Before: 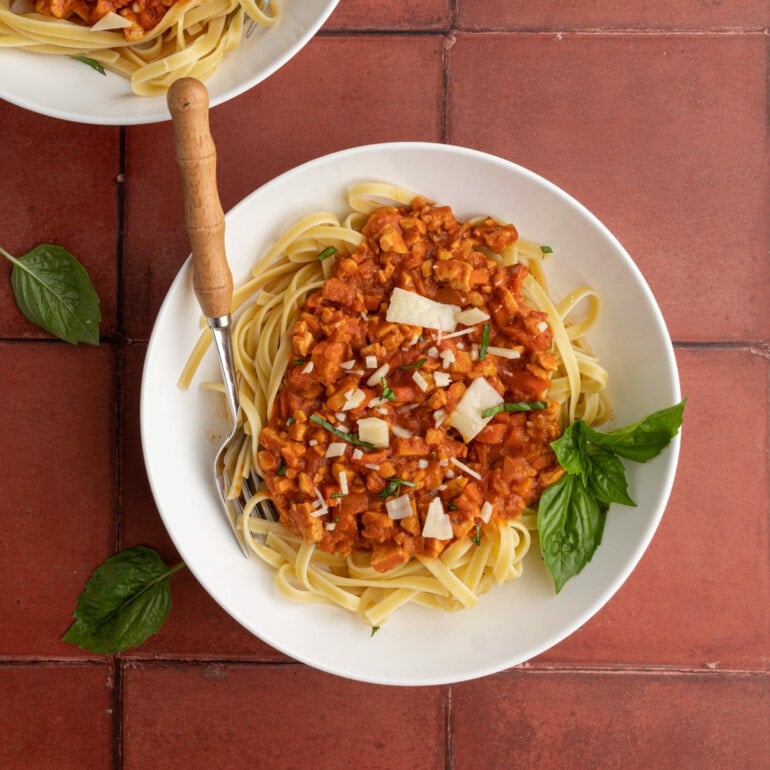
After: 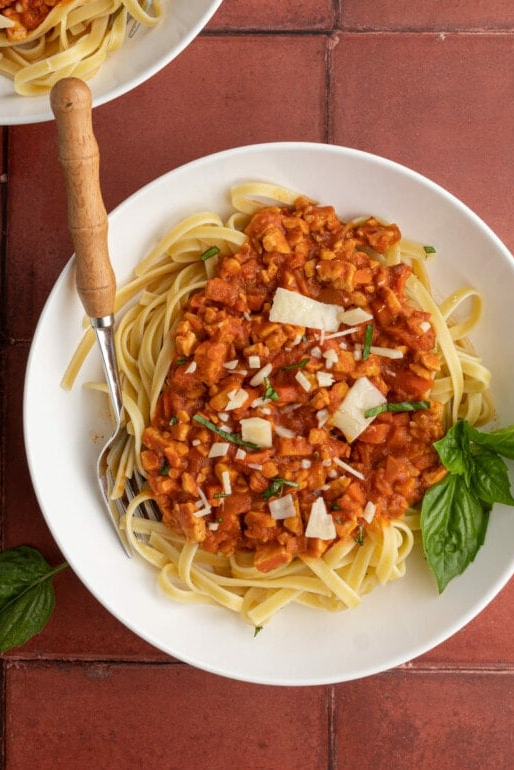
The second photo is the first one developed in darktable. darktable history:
crop and rotate: left 15.293%, right 17.896%
